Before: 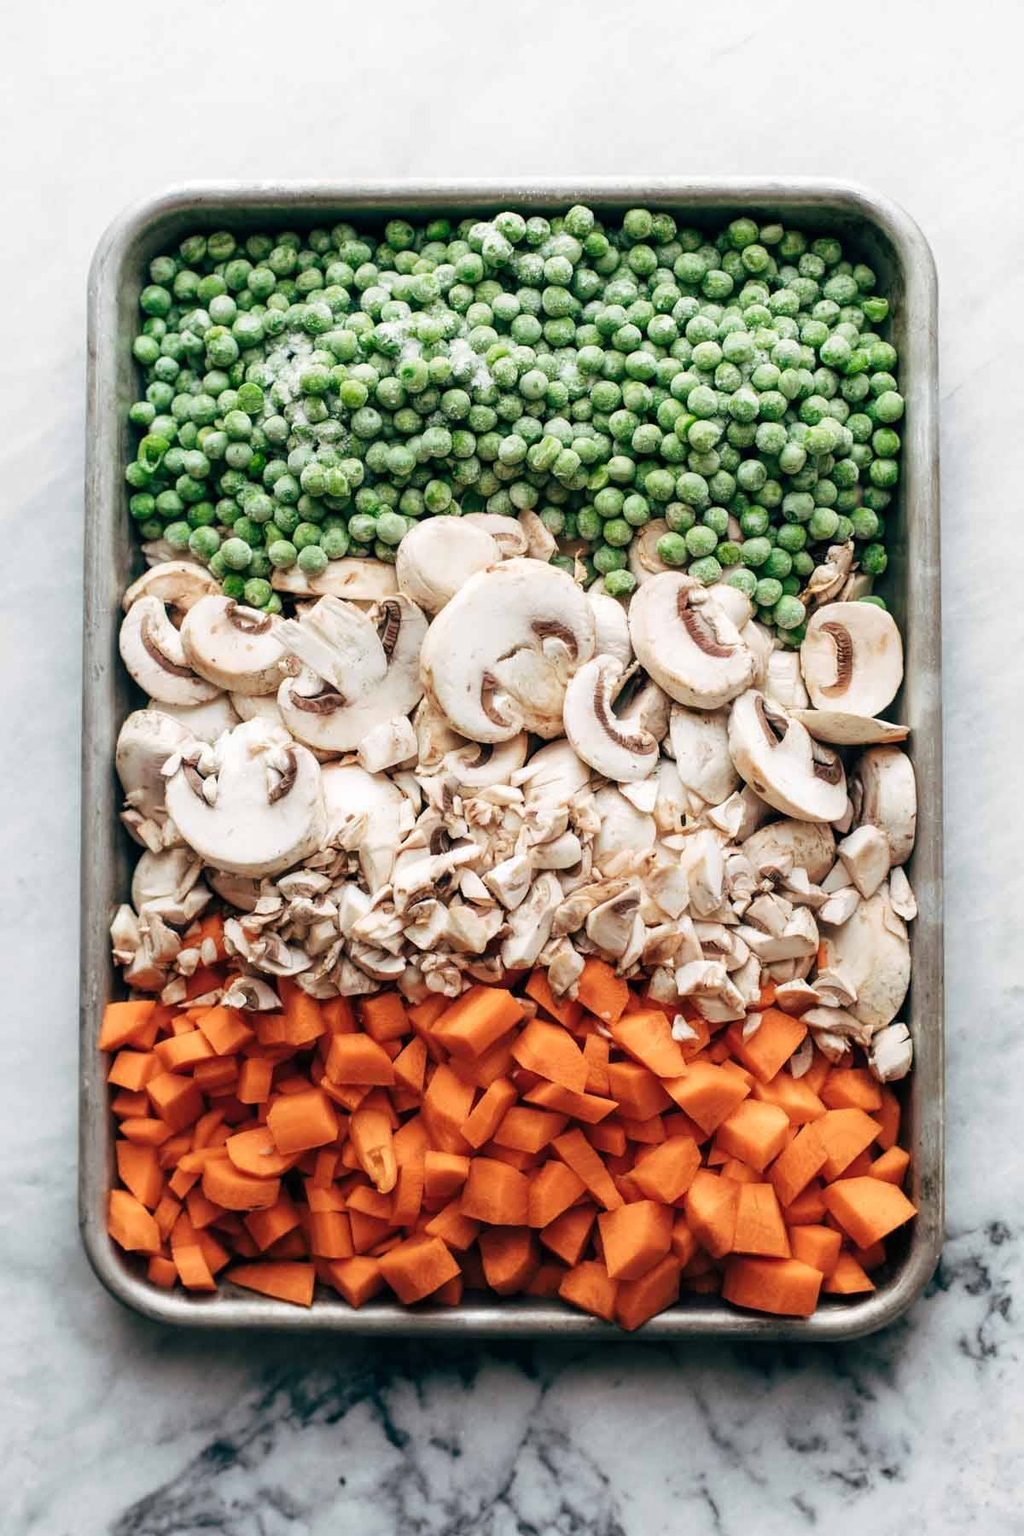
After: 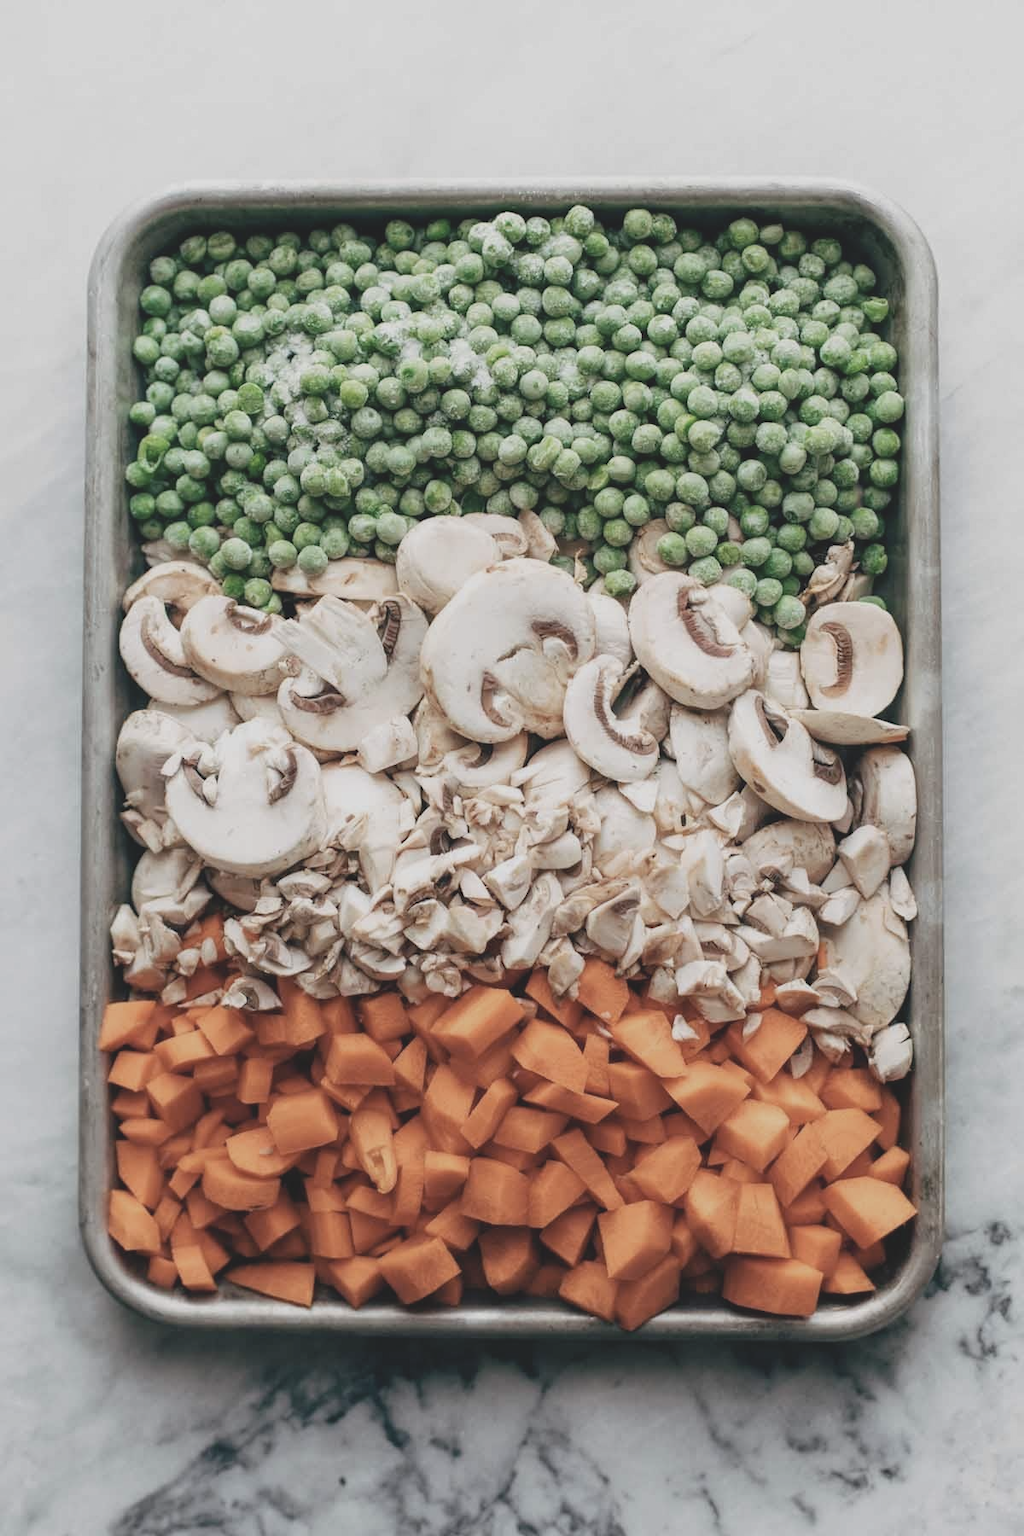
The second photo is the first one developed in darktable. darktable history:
exposure: exposure 0.014 EV, compensate exposure bias true, compensate highlight preservation false
contrast brightness saturation: contrast -0.251, saturation -0.421
